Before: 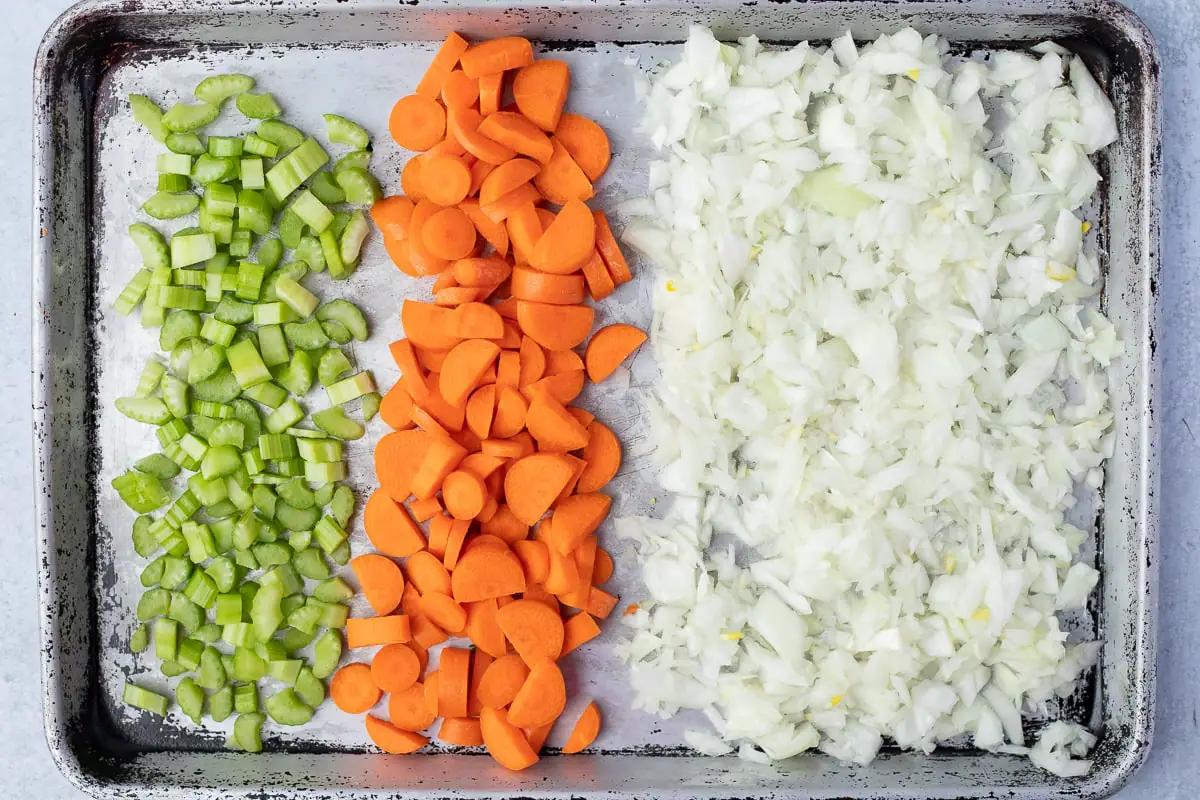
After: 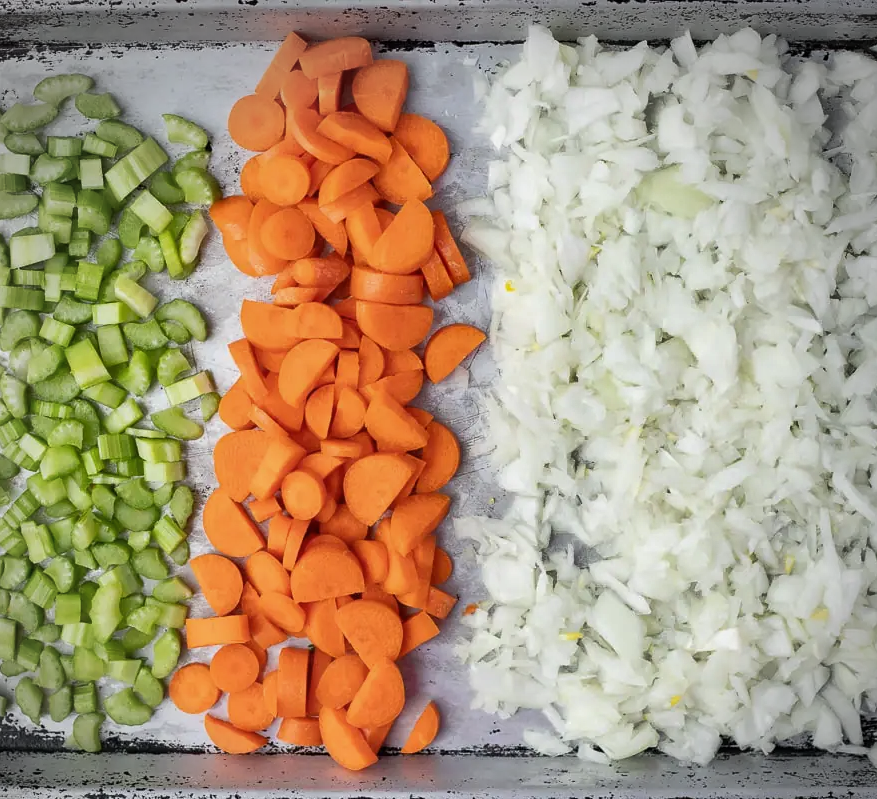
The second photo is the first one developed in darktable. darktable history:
crop: left 13.426%, top 0%, right 13.424%
shadows and highlights: soften with gaussian
contrast brightness saturation: saturation -0.087
vignetting: center (-0.037, 0.141), automatic ratio true, unbound false
